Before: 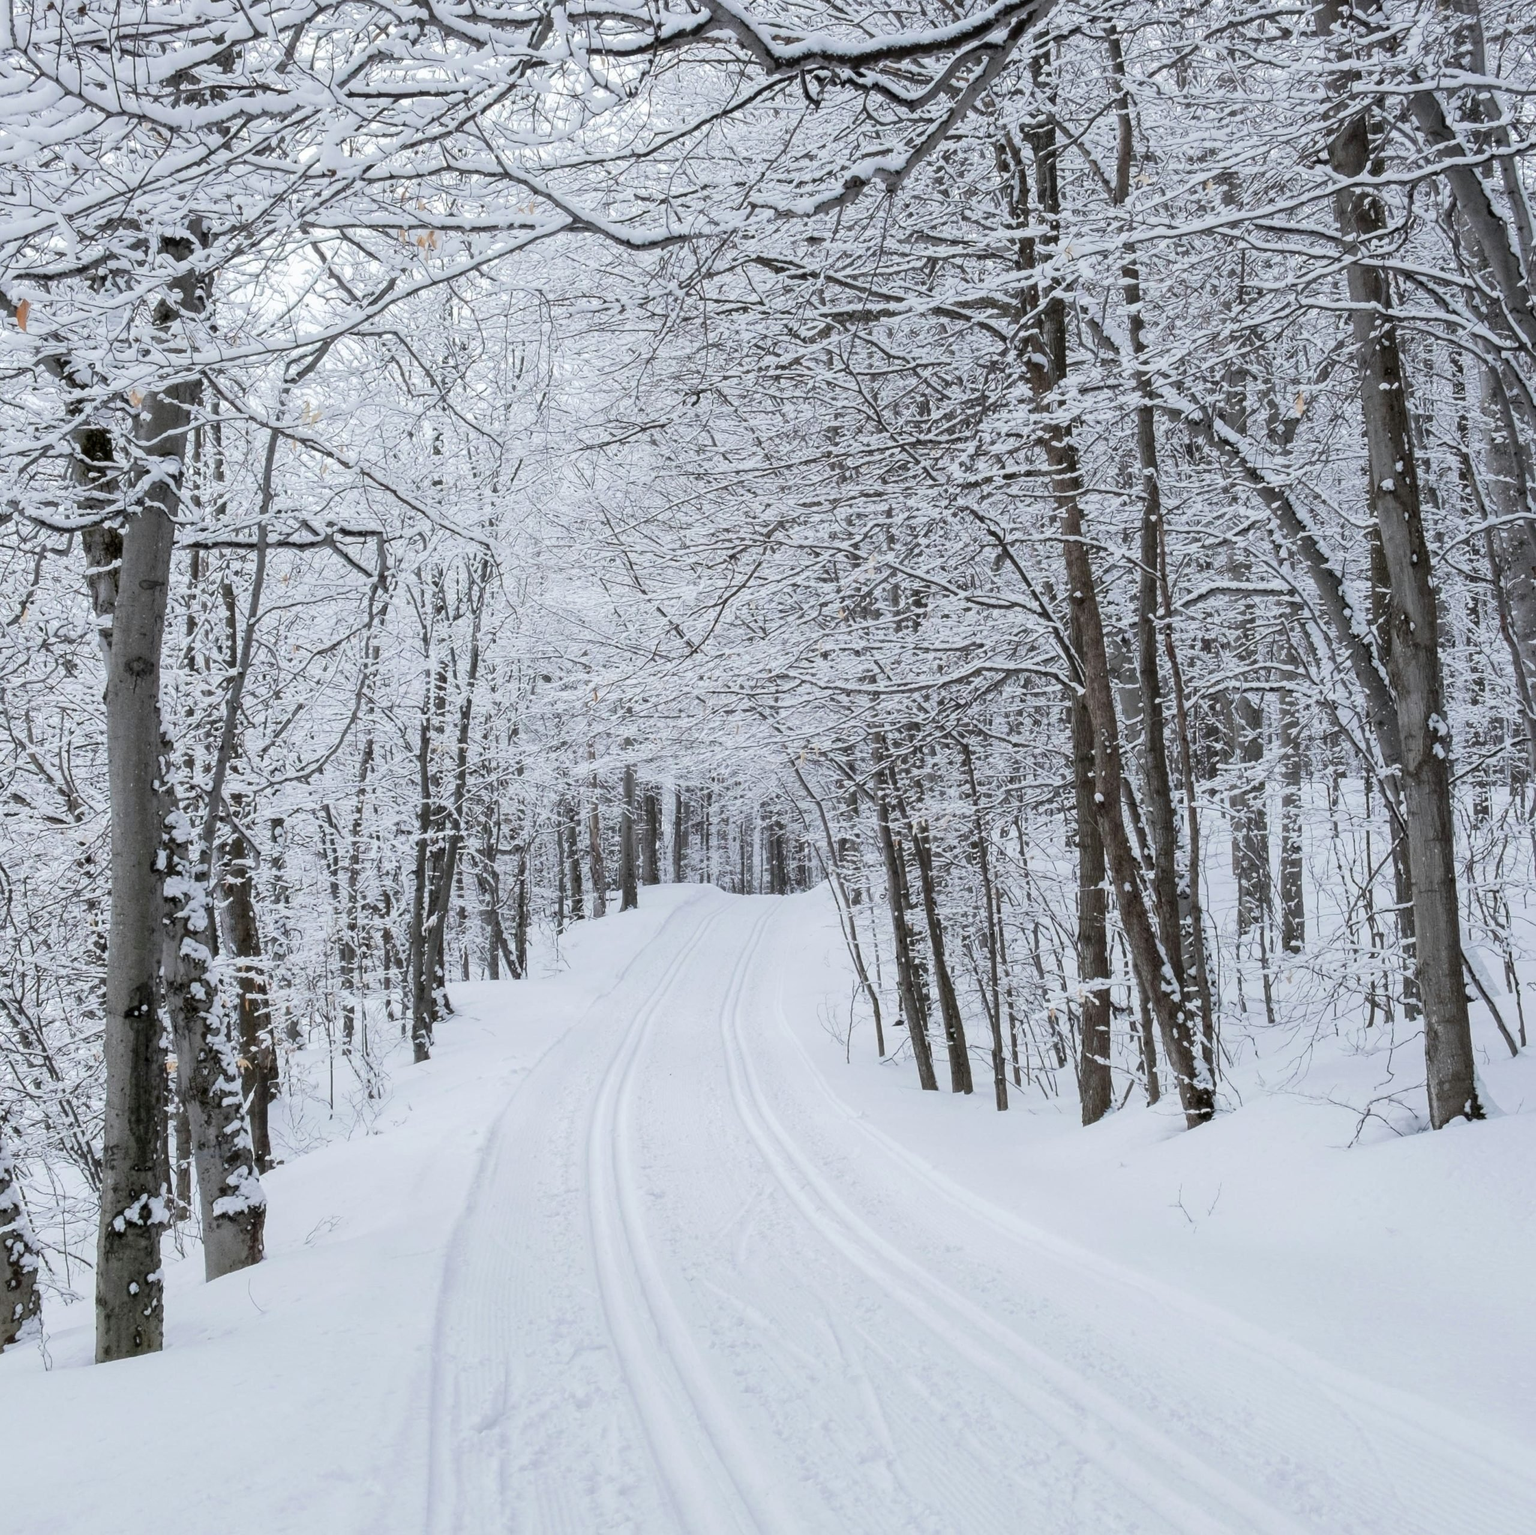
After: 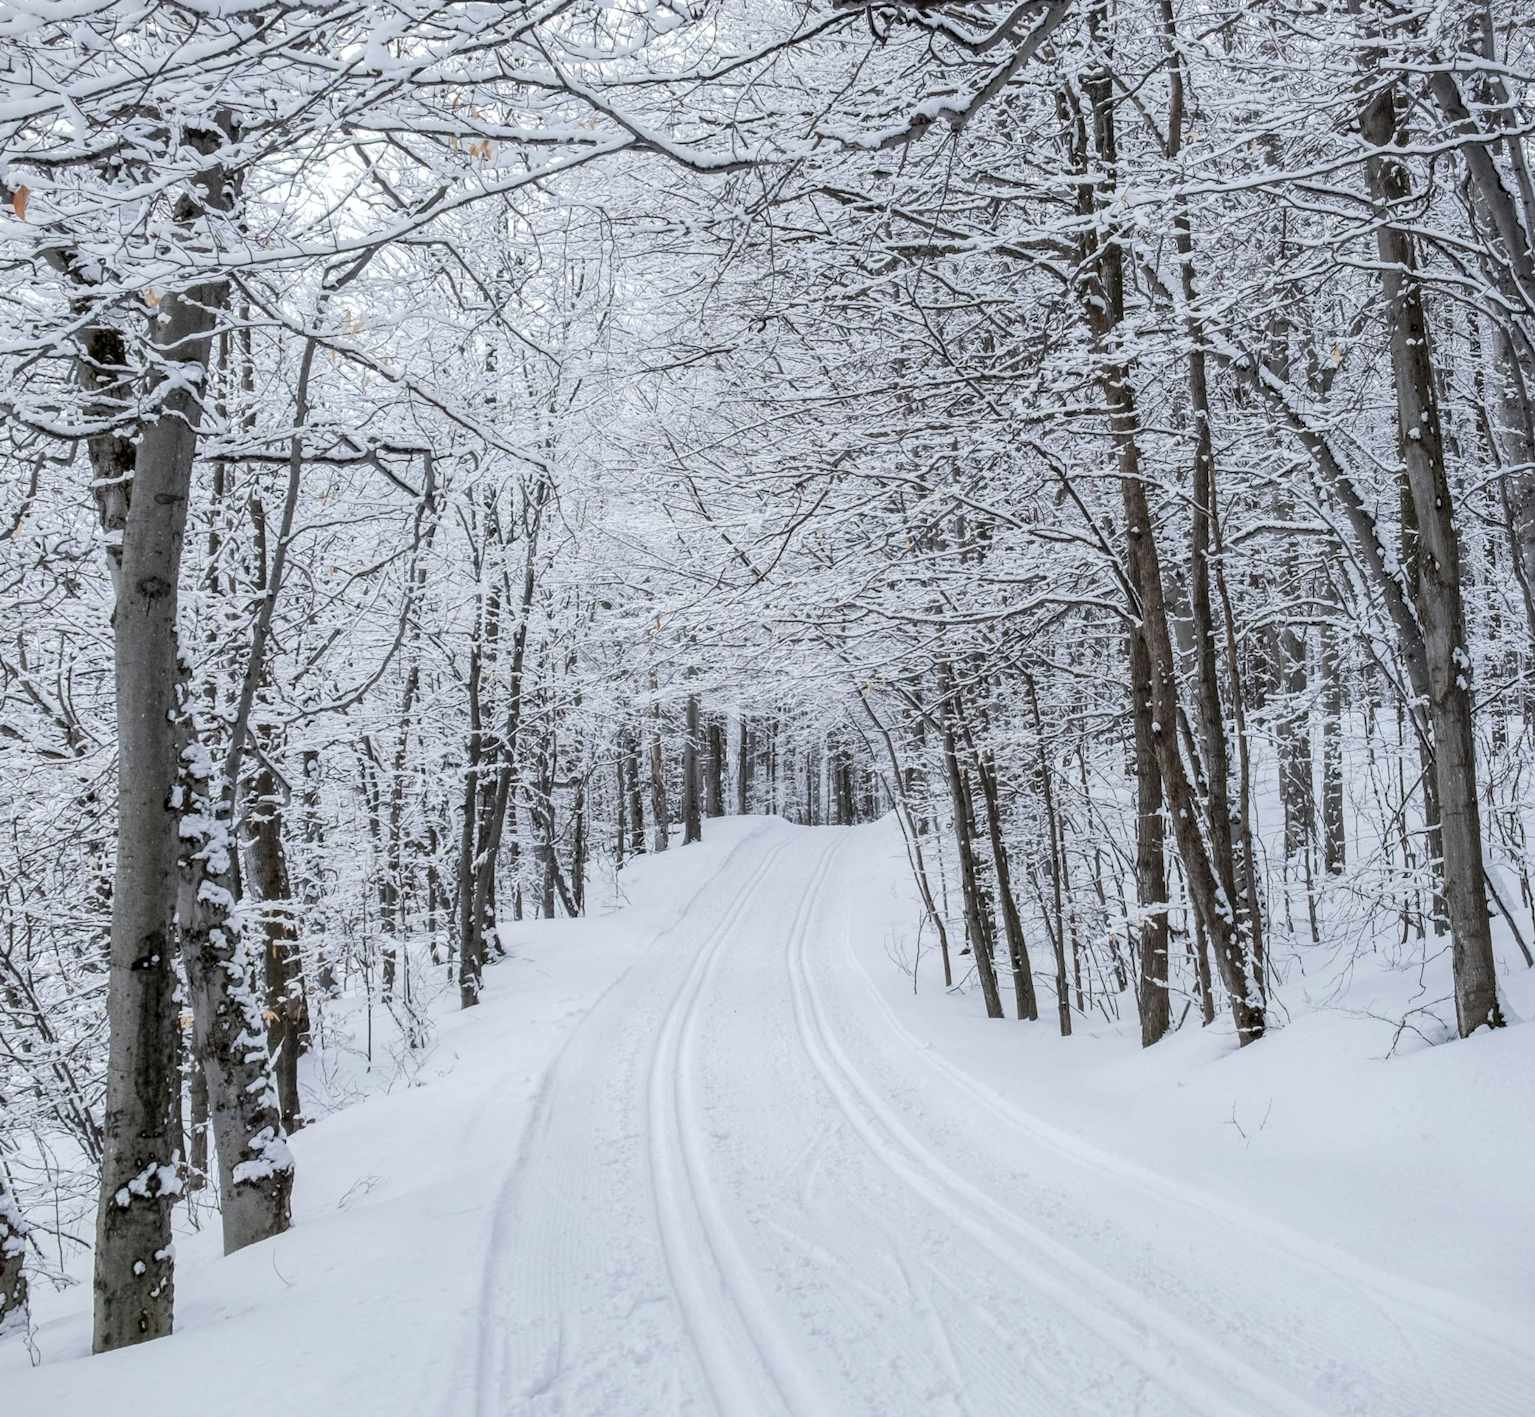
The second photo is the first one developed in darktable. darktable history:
rotate and perspective: rotation -0.013°, lens shift (vertical) -0.027, lens shift (horizontal) 0.178, crop left 0.016, crop right 0.989, crop top 0.082, crop bottom 0.918
white balance: red 1, blue 1
color zones: mix -62.47%
vignetting: fall-off start 116.67%, fall-off radius 59.26%, brightness -0.31, saturation -0.056
local contrast: on, module defaults
tone equalizer: -7 EV 0.13 EV, smoothing diameter 25%, edges refinement/feathering 10, preserve details guided filter
